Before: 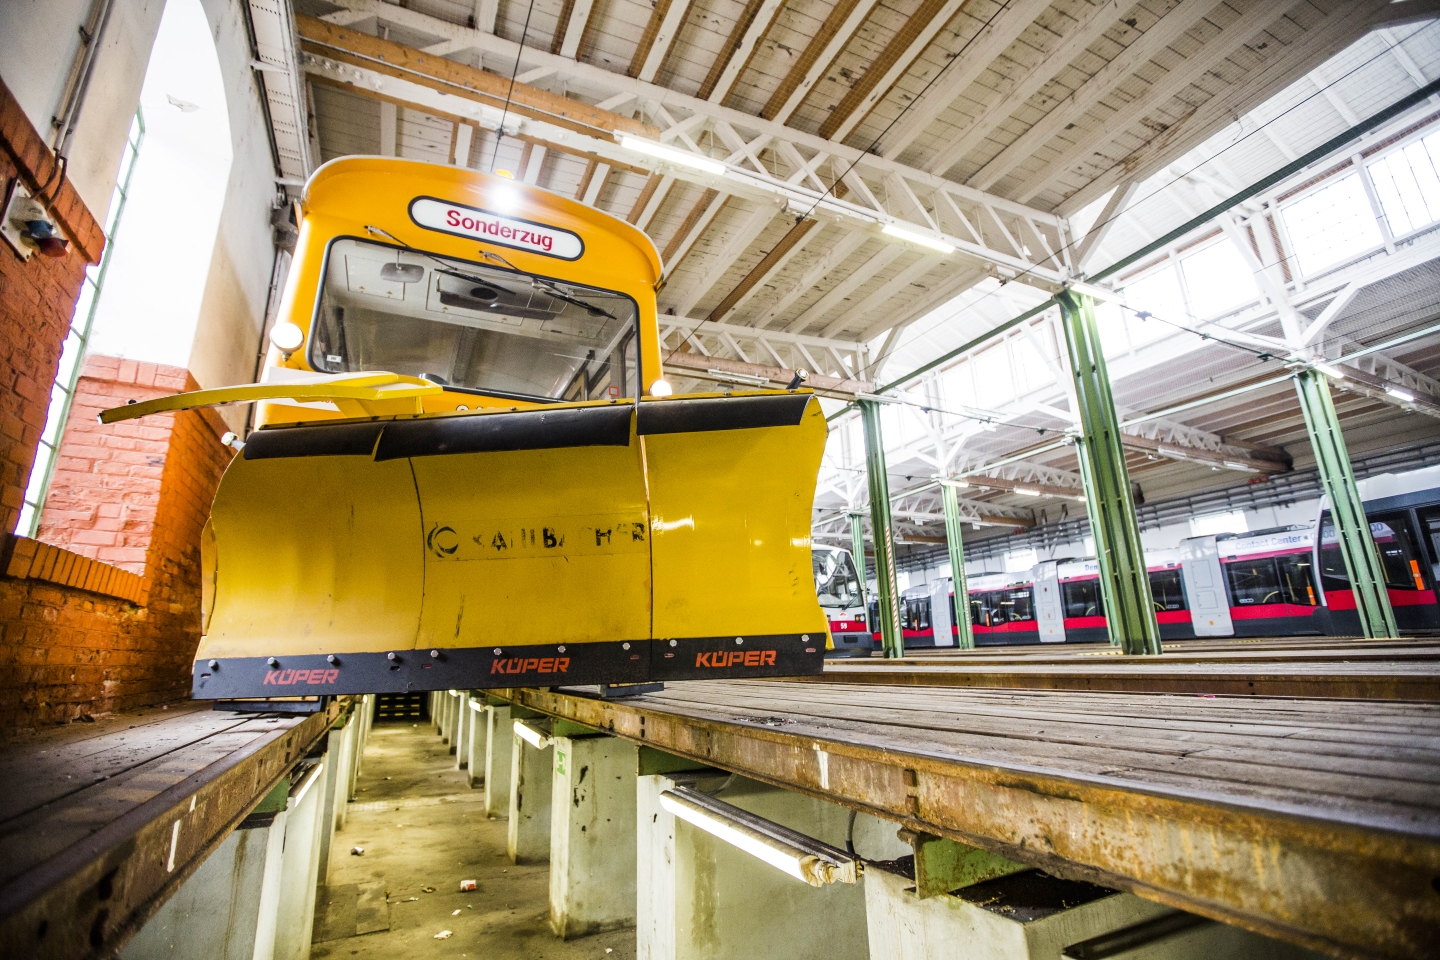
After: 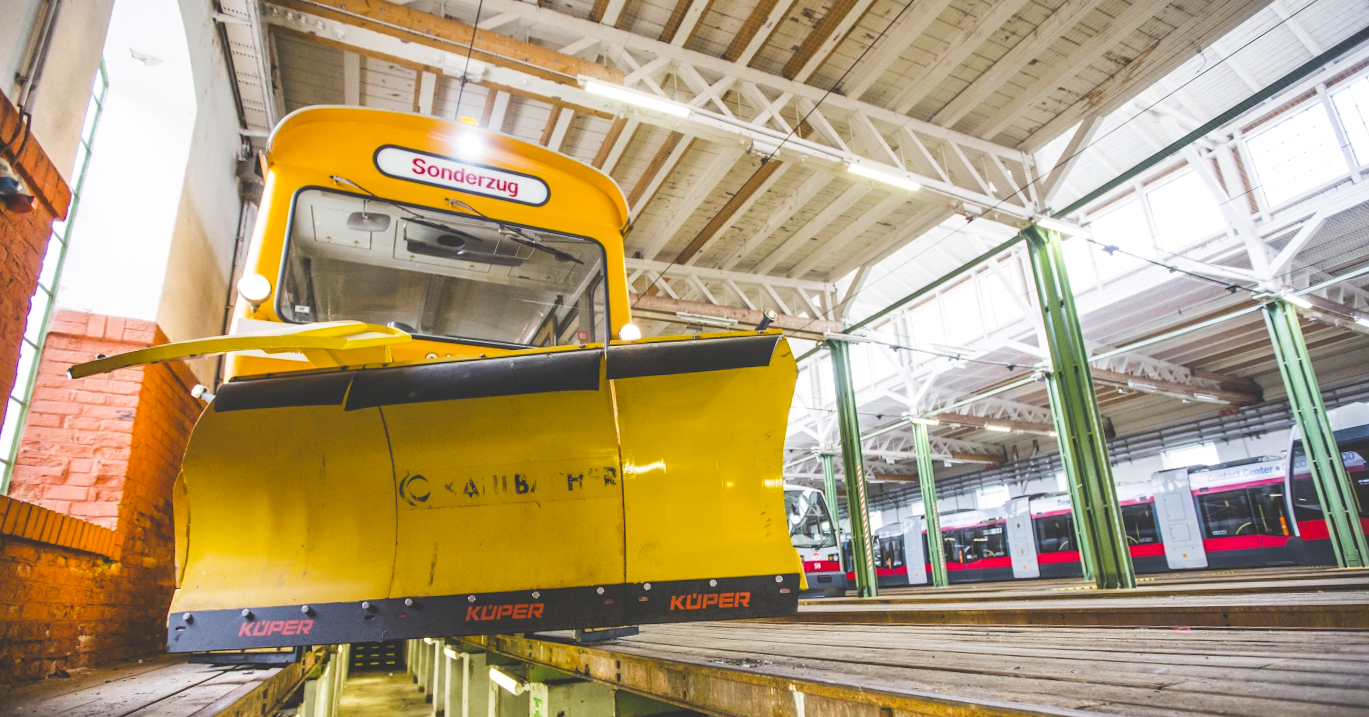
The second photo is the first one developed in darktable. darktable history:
exposure: black level correction -0.028, compensate highlight preservation false
crop: left 2.737%, top 7.287%, right 3.421%, bottom 20.179%
rotate and perspective: rotation -1.17°, automatic cropping off
color balance rgb: perceptual saturation grading › global saturation 20%, global vibrance 20%
